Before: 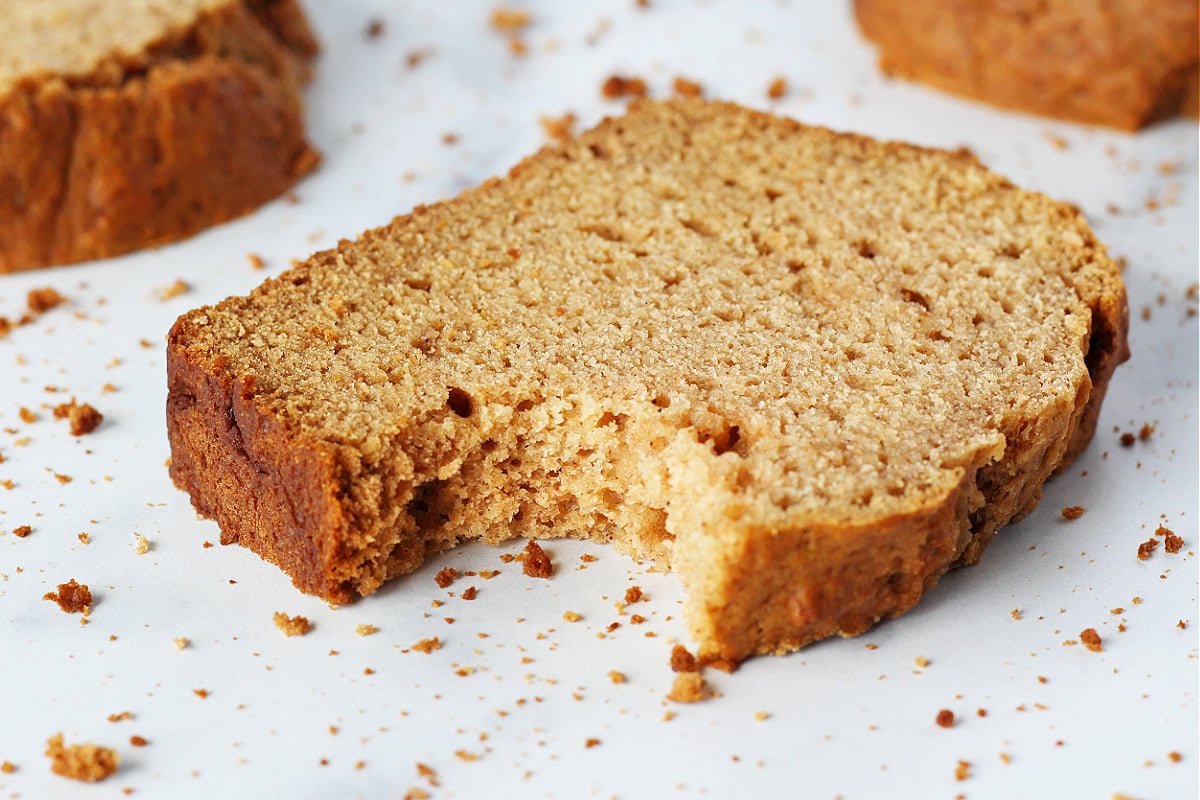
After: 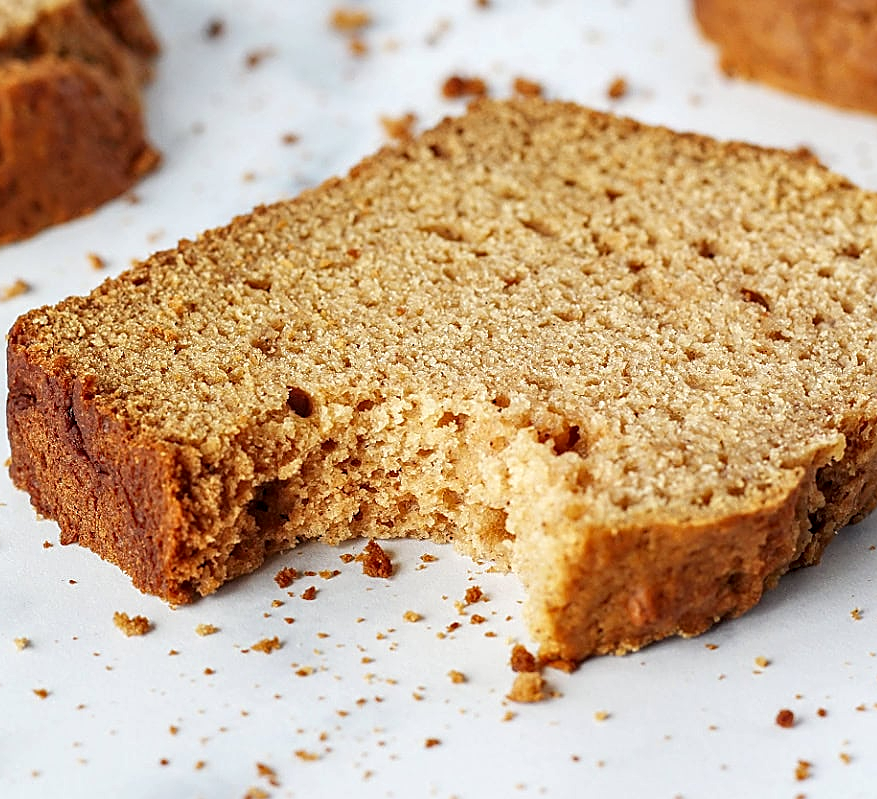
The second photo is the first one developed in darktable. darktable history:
sharpen: on, module defaults
crop: left 13.399%, right 13.491%
local contrast: detail 130%
